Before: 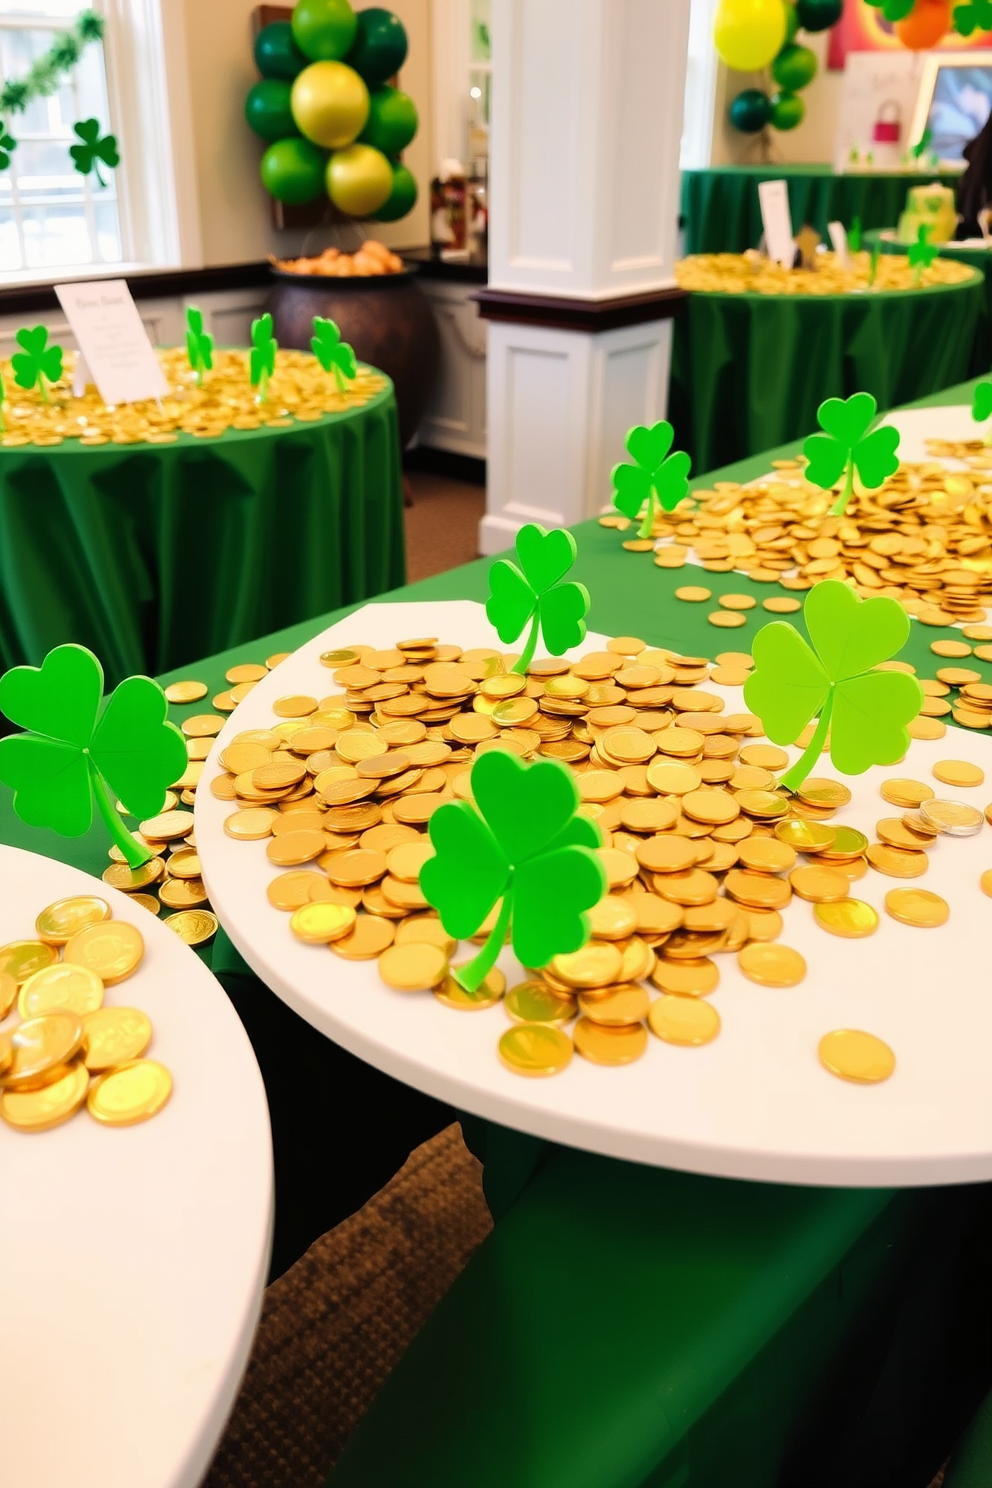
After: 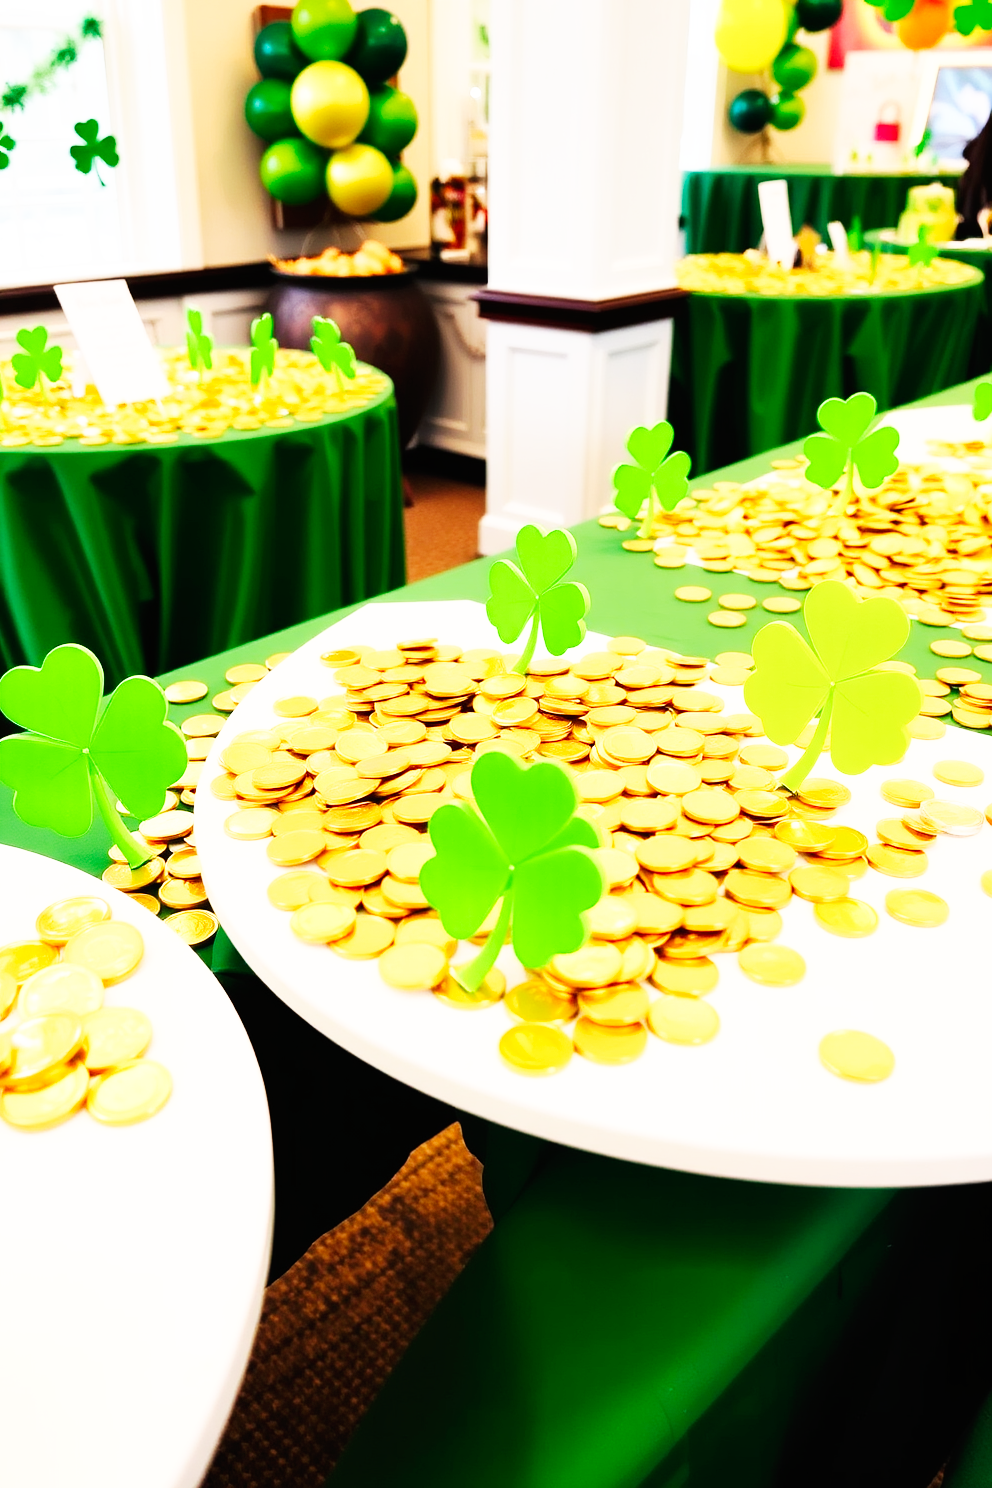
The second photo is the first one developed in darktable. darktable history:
base curve: curves: ch0 [(0, 0) (0.007, 0.004) (0.027, 0.03) (0.046, 0.07) (0.207, 0.54) (0.442, 0.872) (0.673, 0.972) (1, 1)], exposure shift 0.578, preserve colors none
